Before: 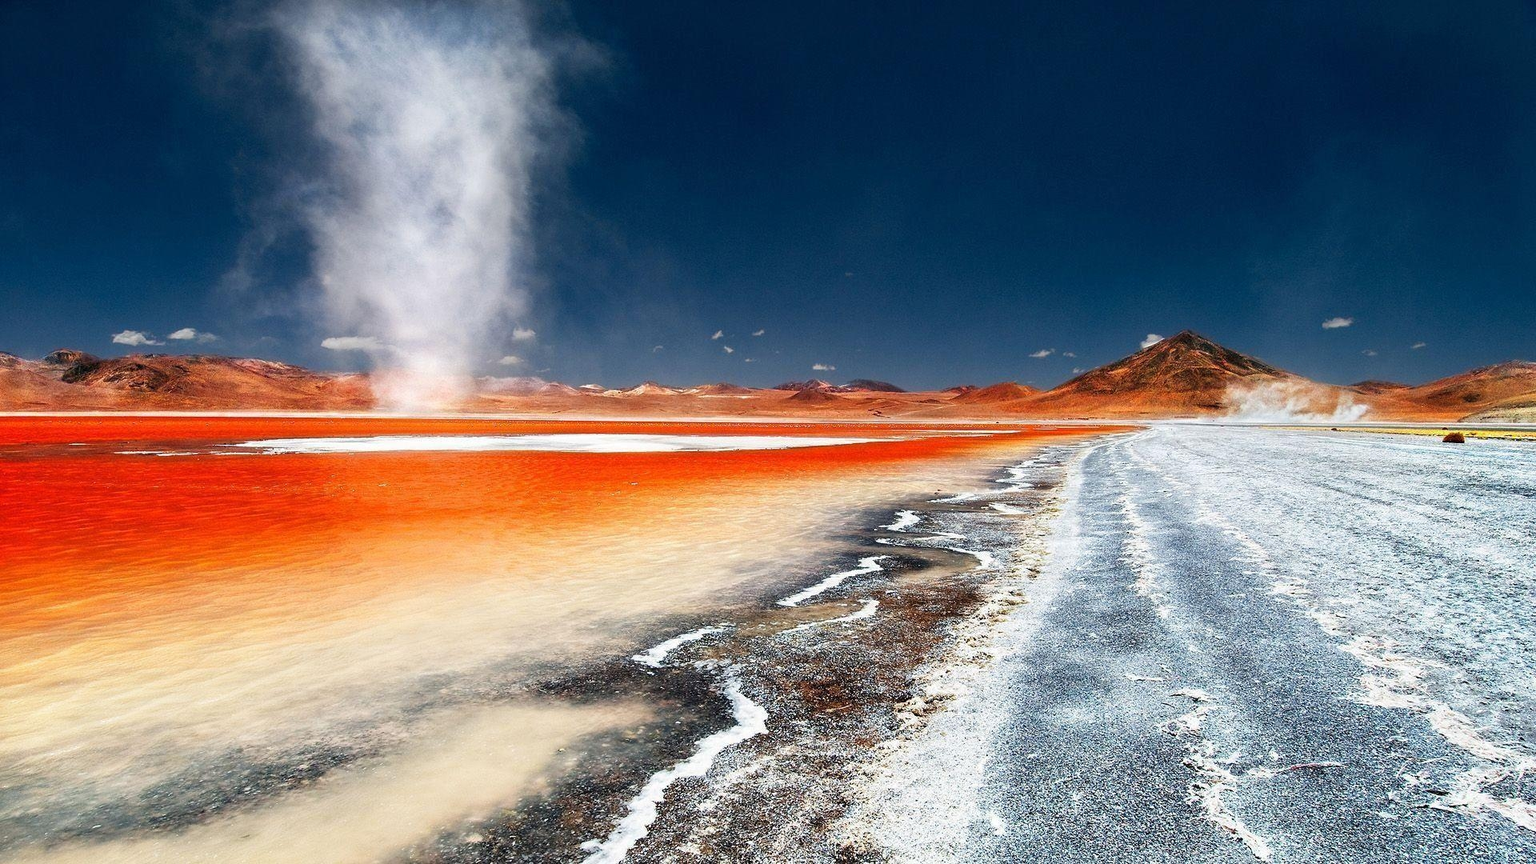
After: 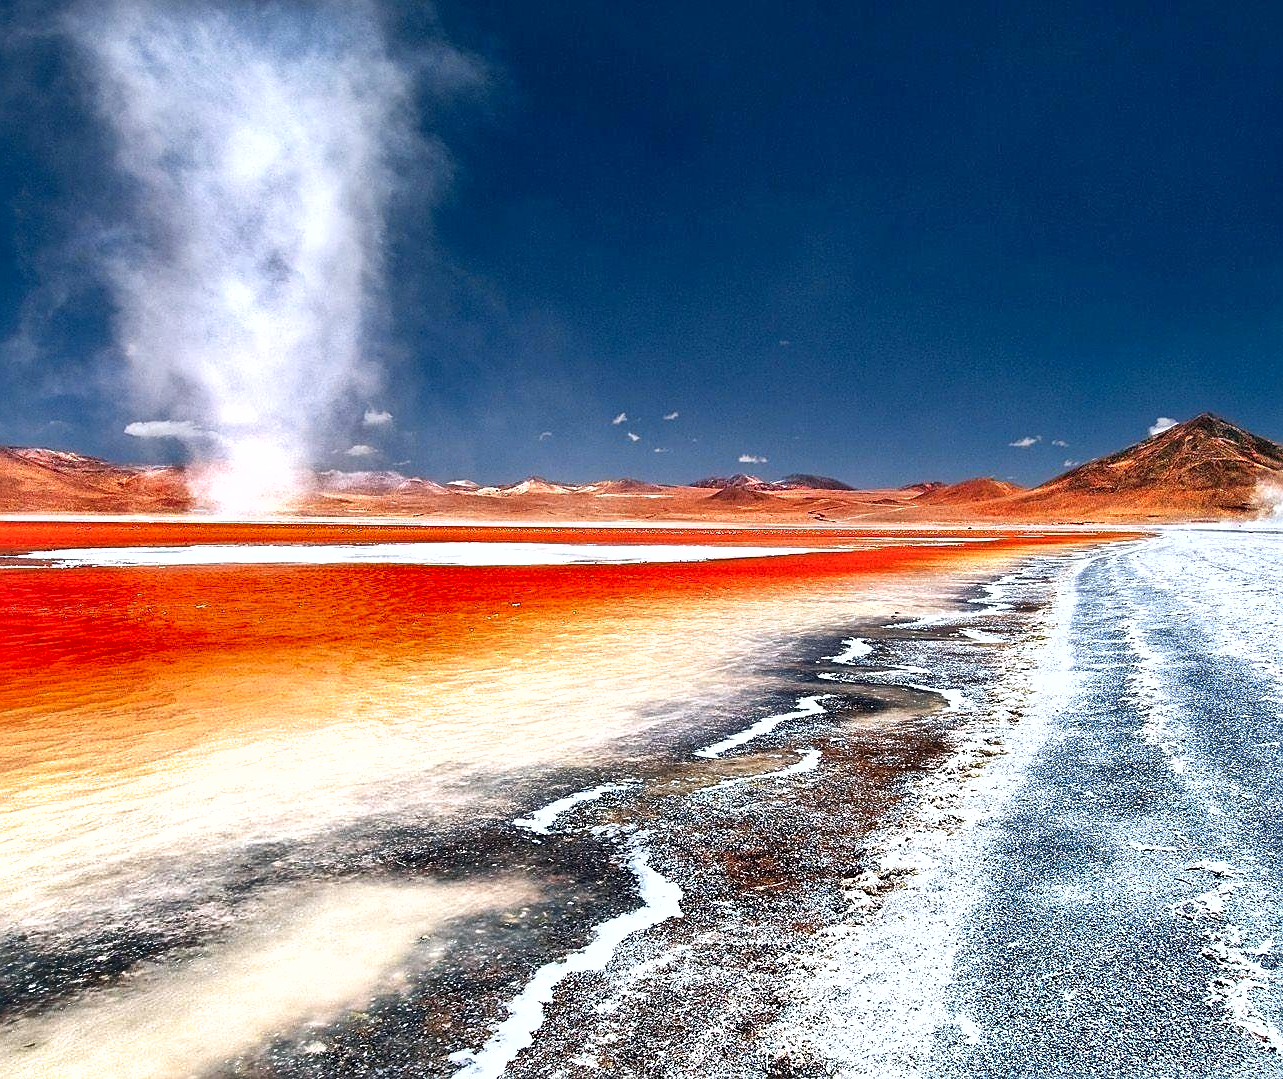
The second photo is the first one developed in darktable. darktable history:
exposure: black level correction 0.001, exposure 0.498 EV, compensate exposure bias true, compensate highlight preservation false
color calibration: illuminant as shot in camera, x 0.358, y 0.373, temperature 4628.91 K
crop and rotate: left 14.433%, right 18.714%
shadows and highlights: shadows 30.62, highlights -63.14, soften with gaussian
sharpen: amount 0.496
